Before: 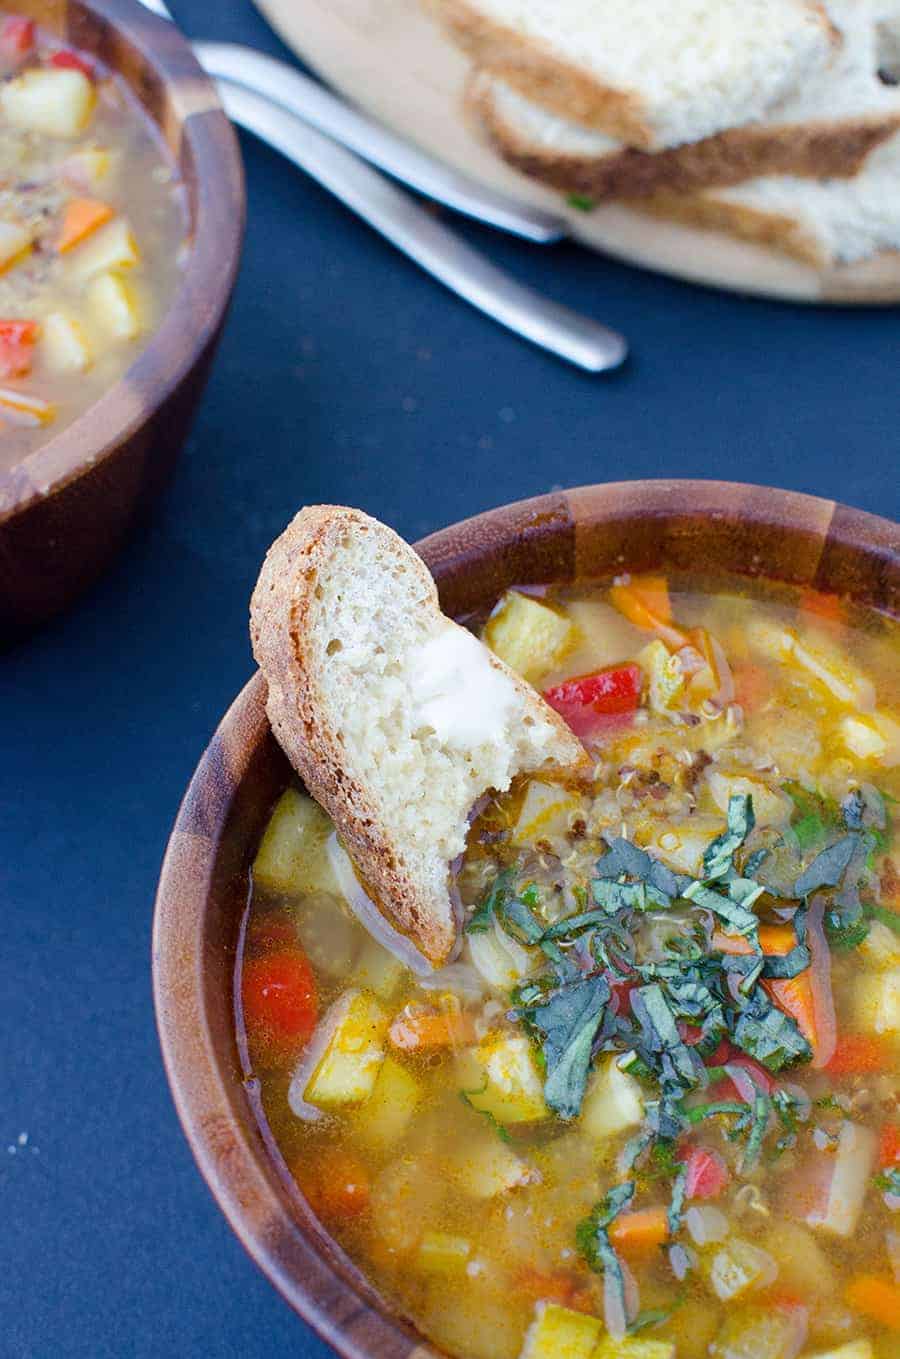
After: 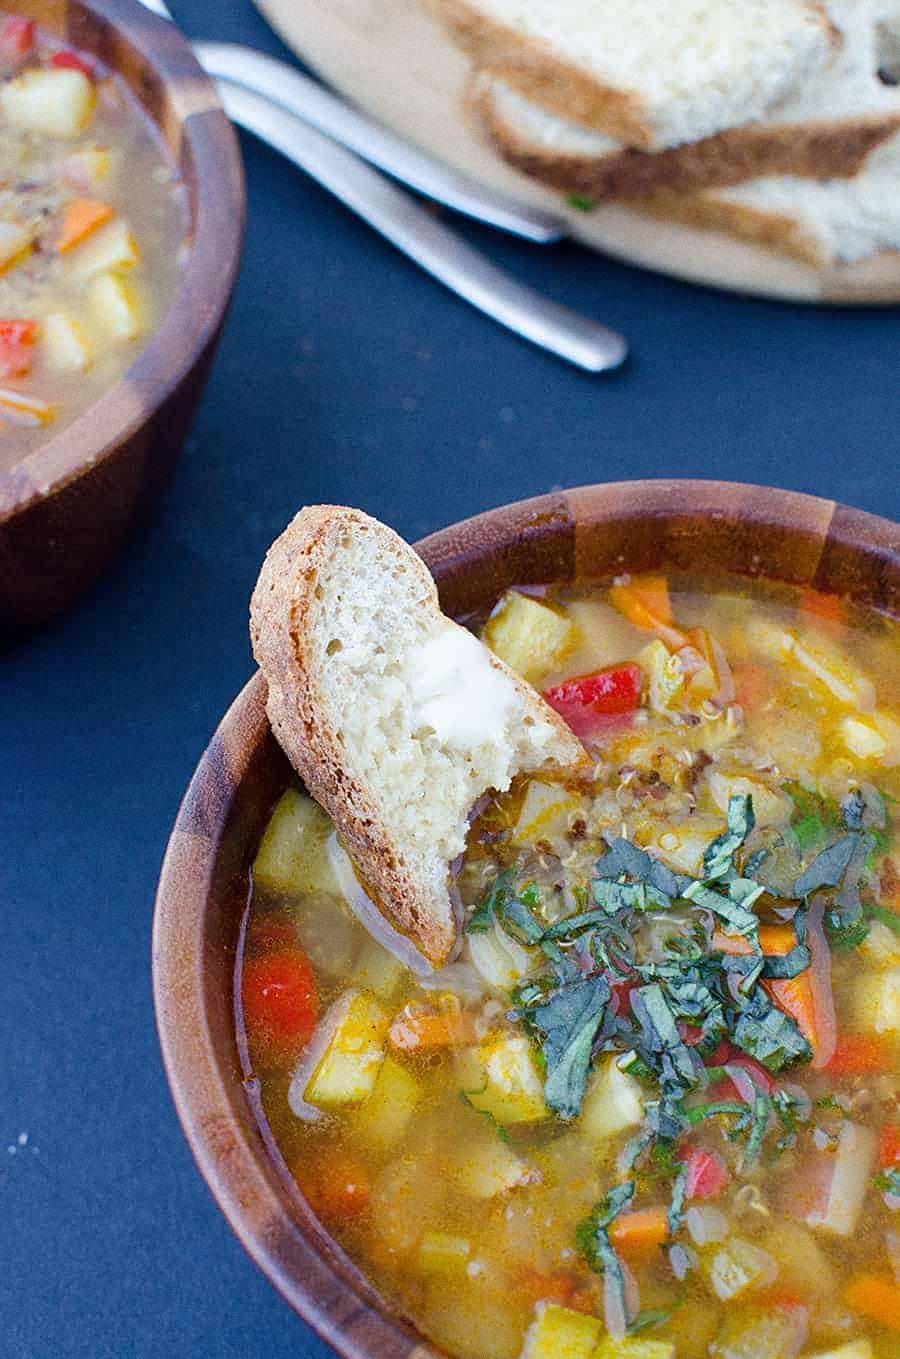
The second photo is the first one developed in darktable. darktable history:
grain: coarseness 0.09 ISO
sharpen: amount 0.2
shadows and highlights: shadows 37.27, highlights -28.18, soften with gaussian
